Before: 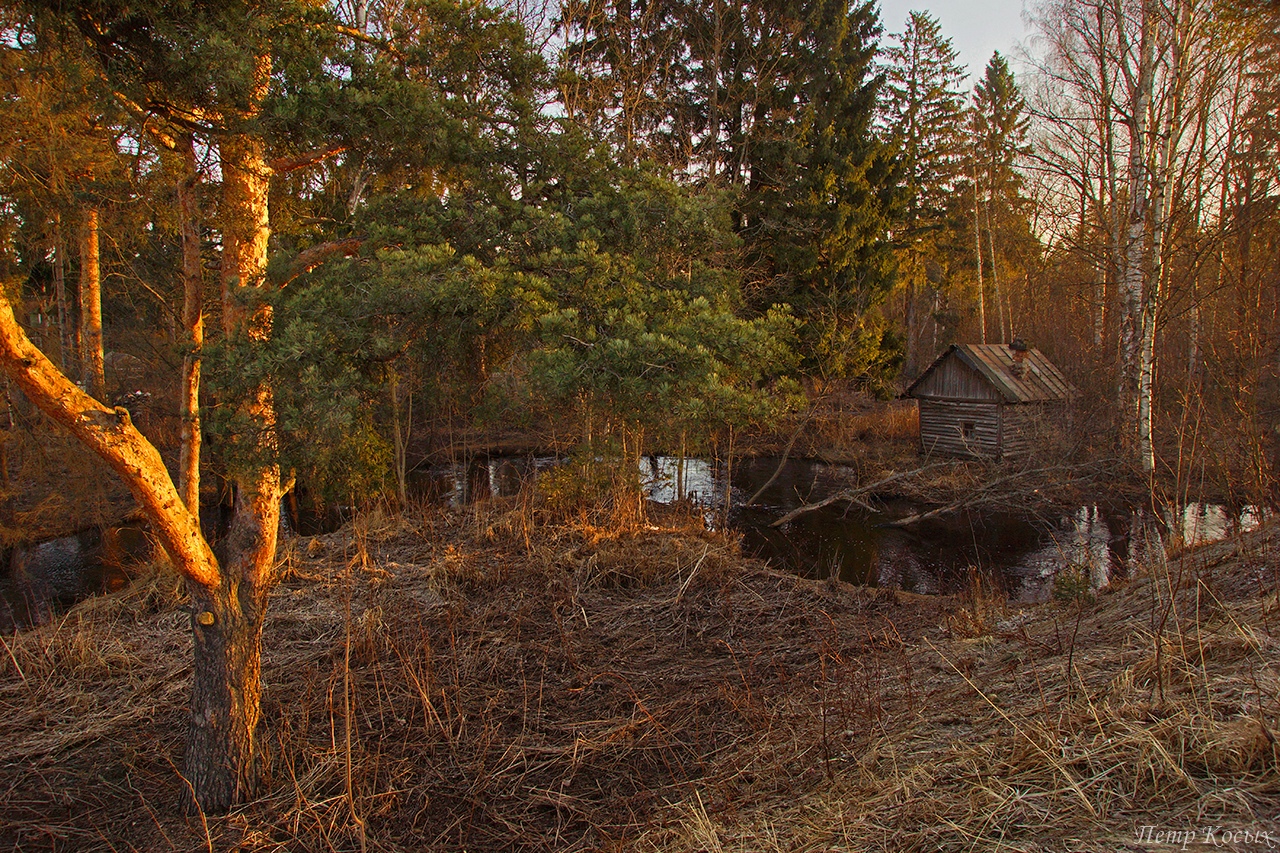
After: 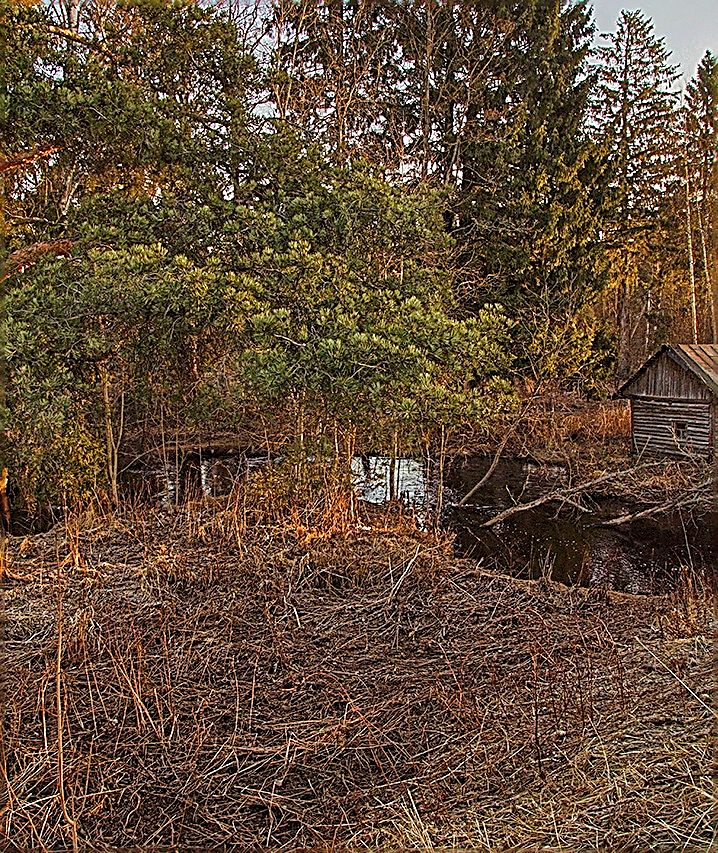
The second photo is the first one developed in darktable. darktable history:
crop and rotate: left 22.521%, right 21.351%
sharpen: amount 1.997
shadows and highlights: low approximation 0.01, soften with gaussian
local contrast: detail 130%
velvia: on, module defaults
